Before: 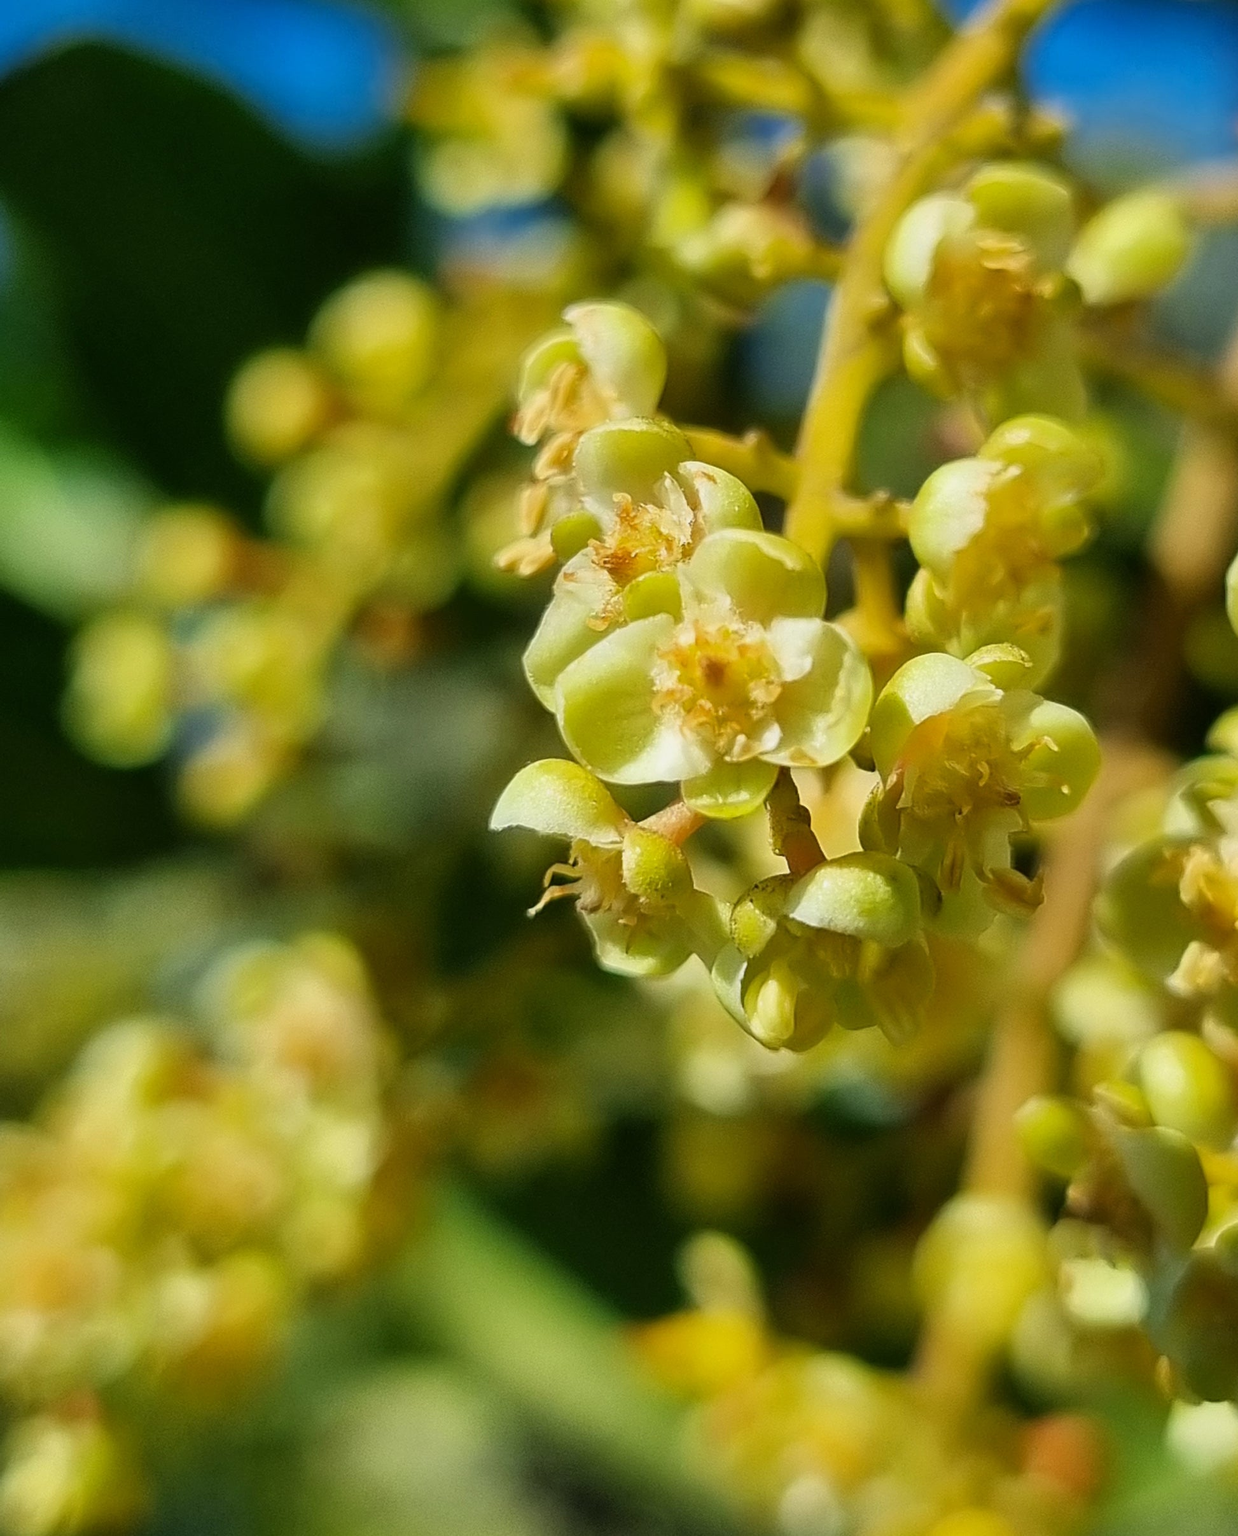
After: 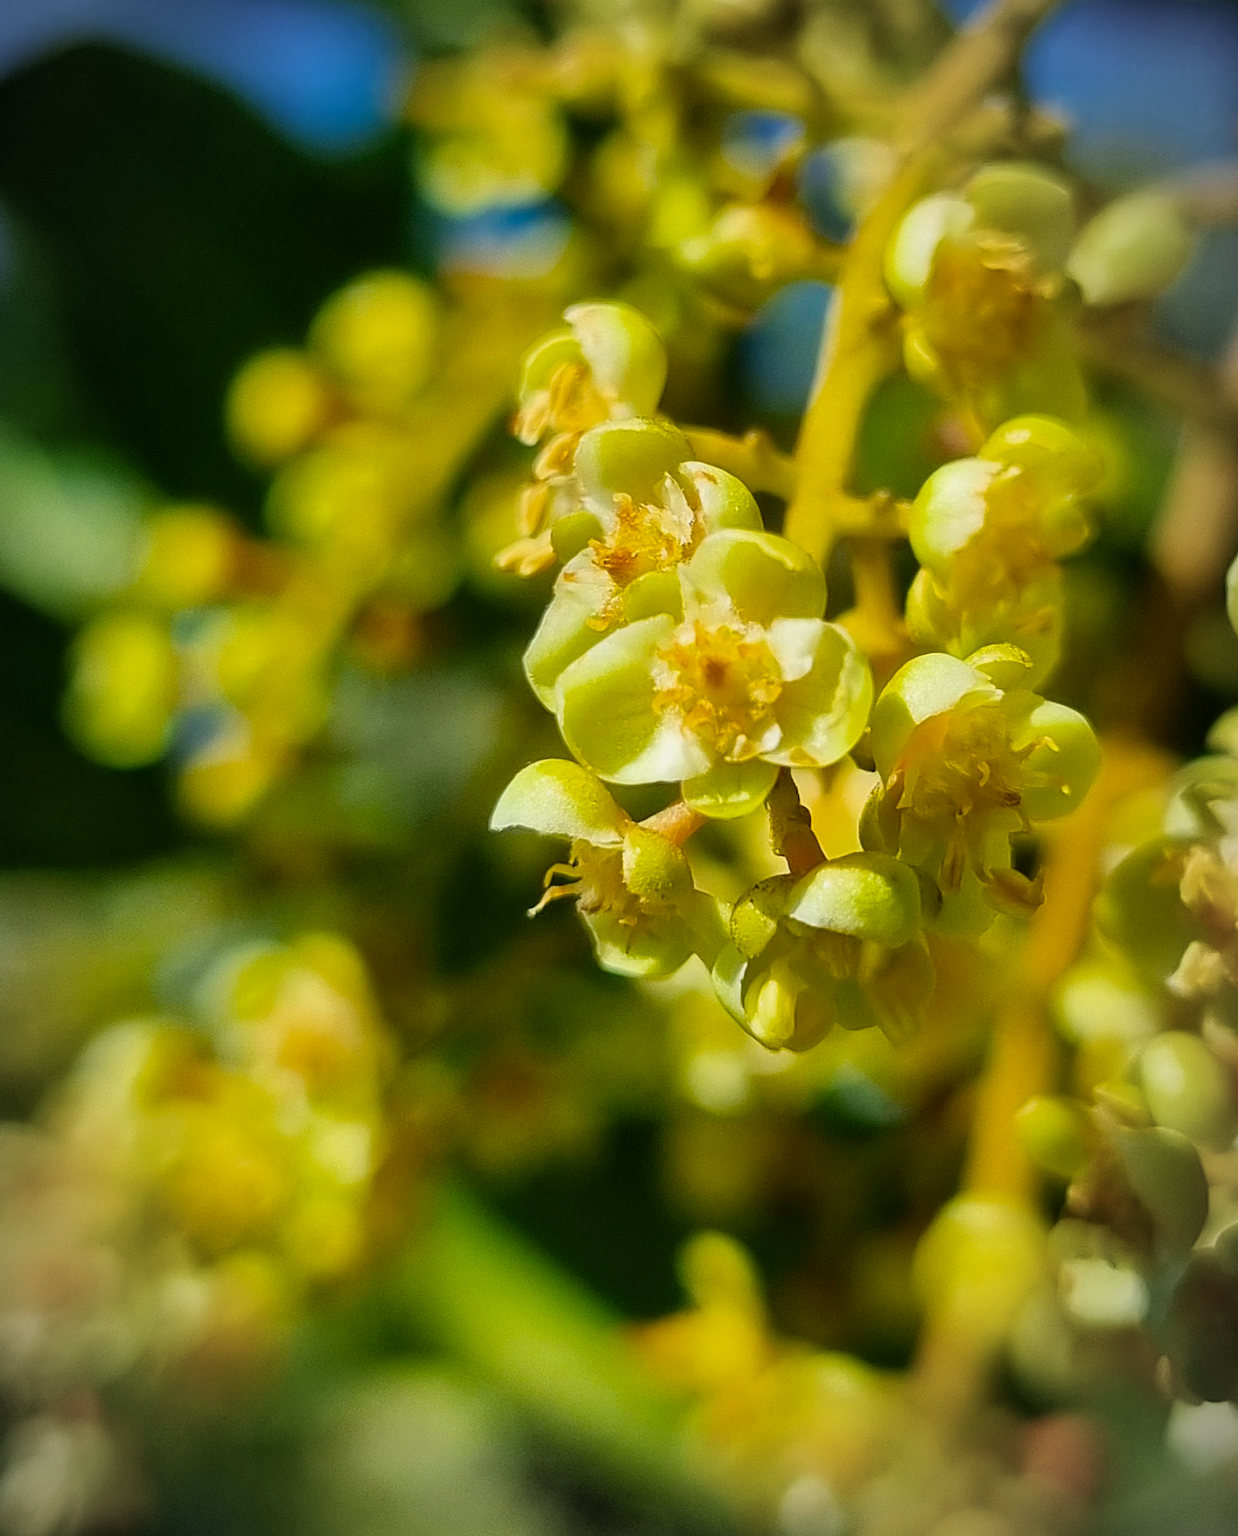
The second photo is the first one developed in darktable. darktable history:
color balance rgb: perceptual saturation grading › global saturation 20%, global vibrance 20%
vignetting: automatic ratio true
